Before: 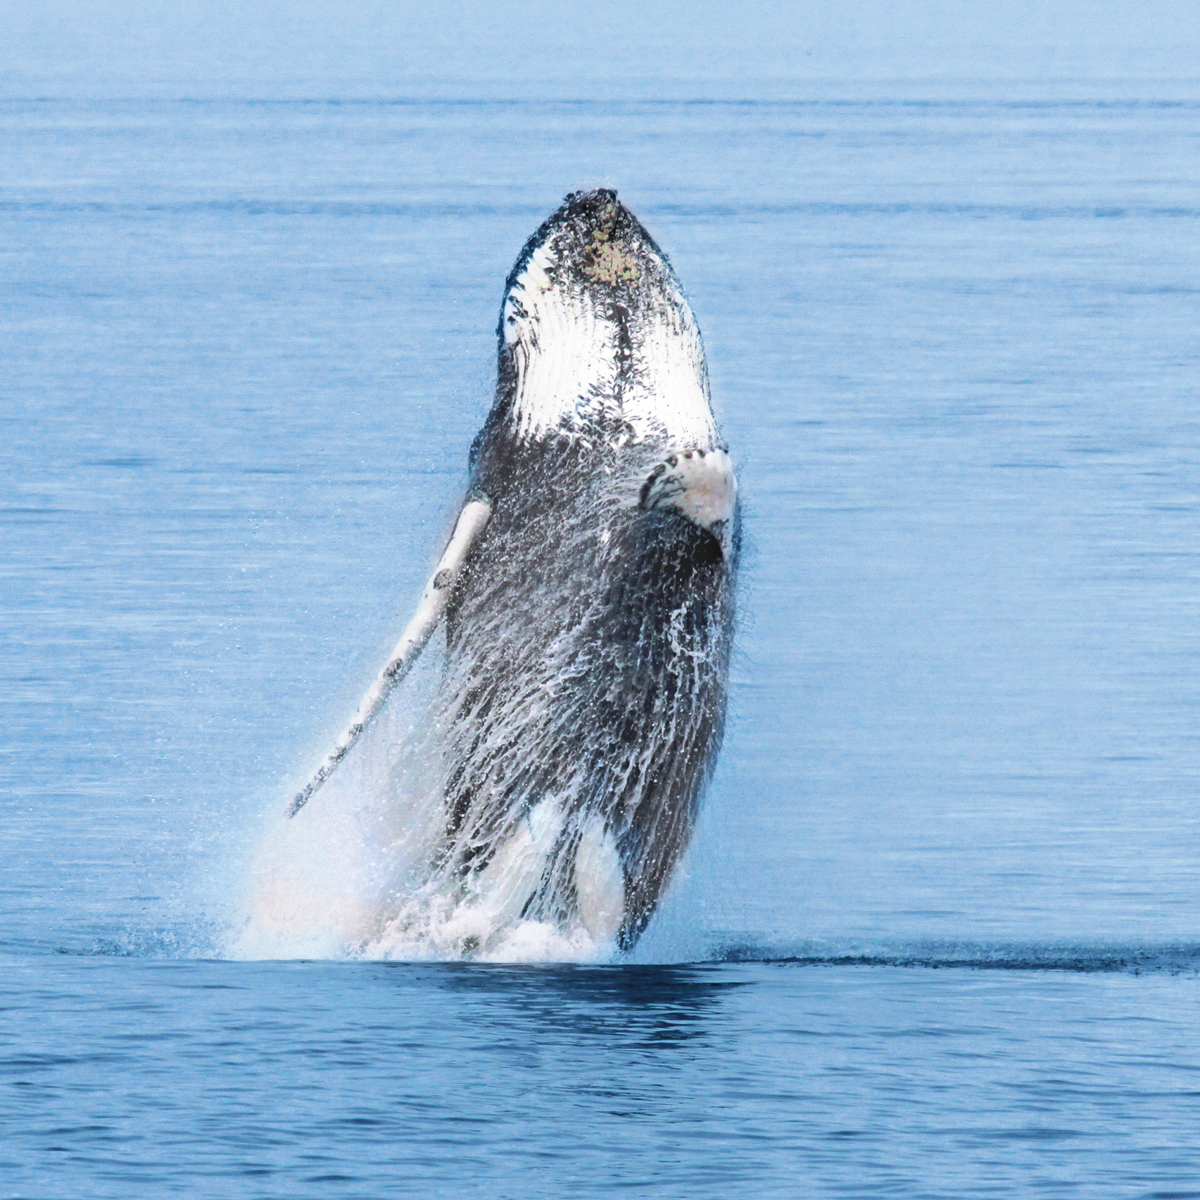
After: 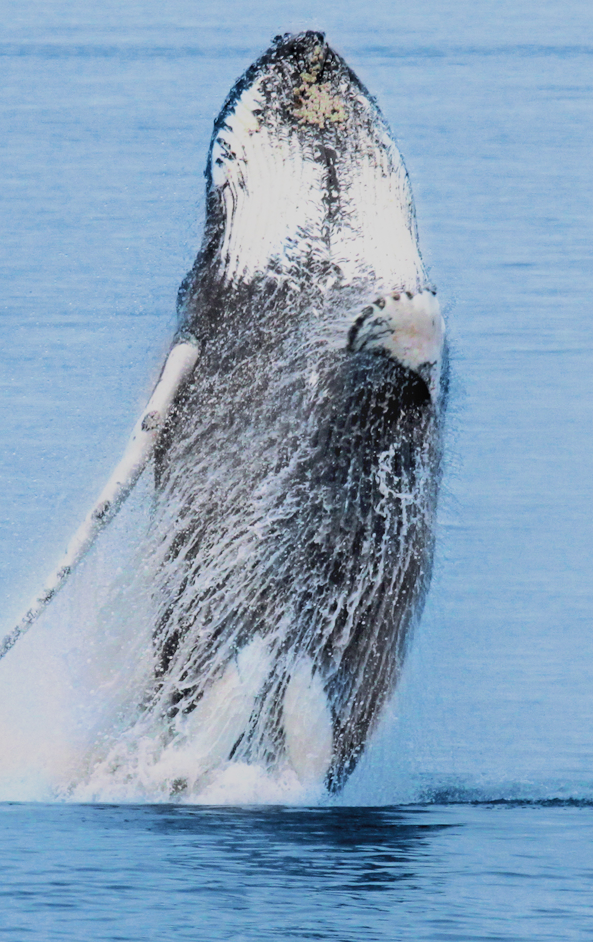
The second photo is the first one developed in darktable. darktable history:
contrast brightness saturation: contrast 0.1, brightness 0.02, saturation 0.02
filmic rgb: black relative exposure -7.48 EV, white relative exposure 4.83 EV, hardness 3.4, color science v6 (2022)
crop and rotate: angle 0.02°, left 24.353%, top 13.219%, right 26.156%, bottom 8.224%
